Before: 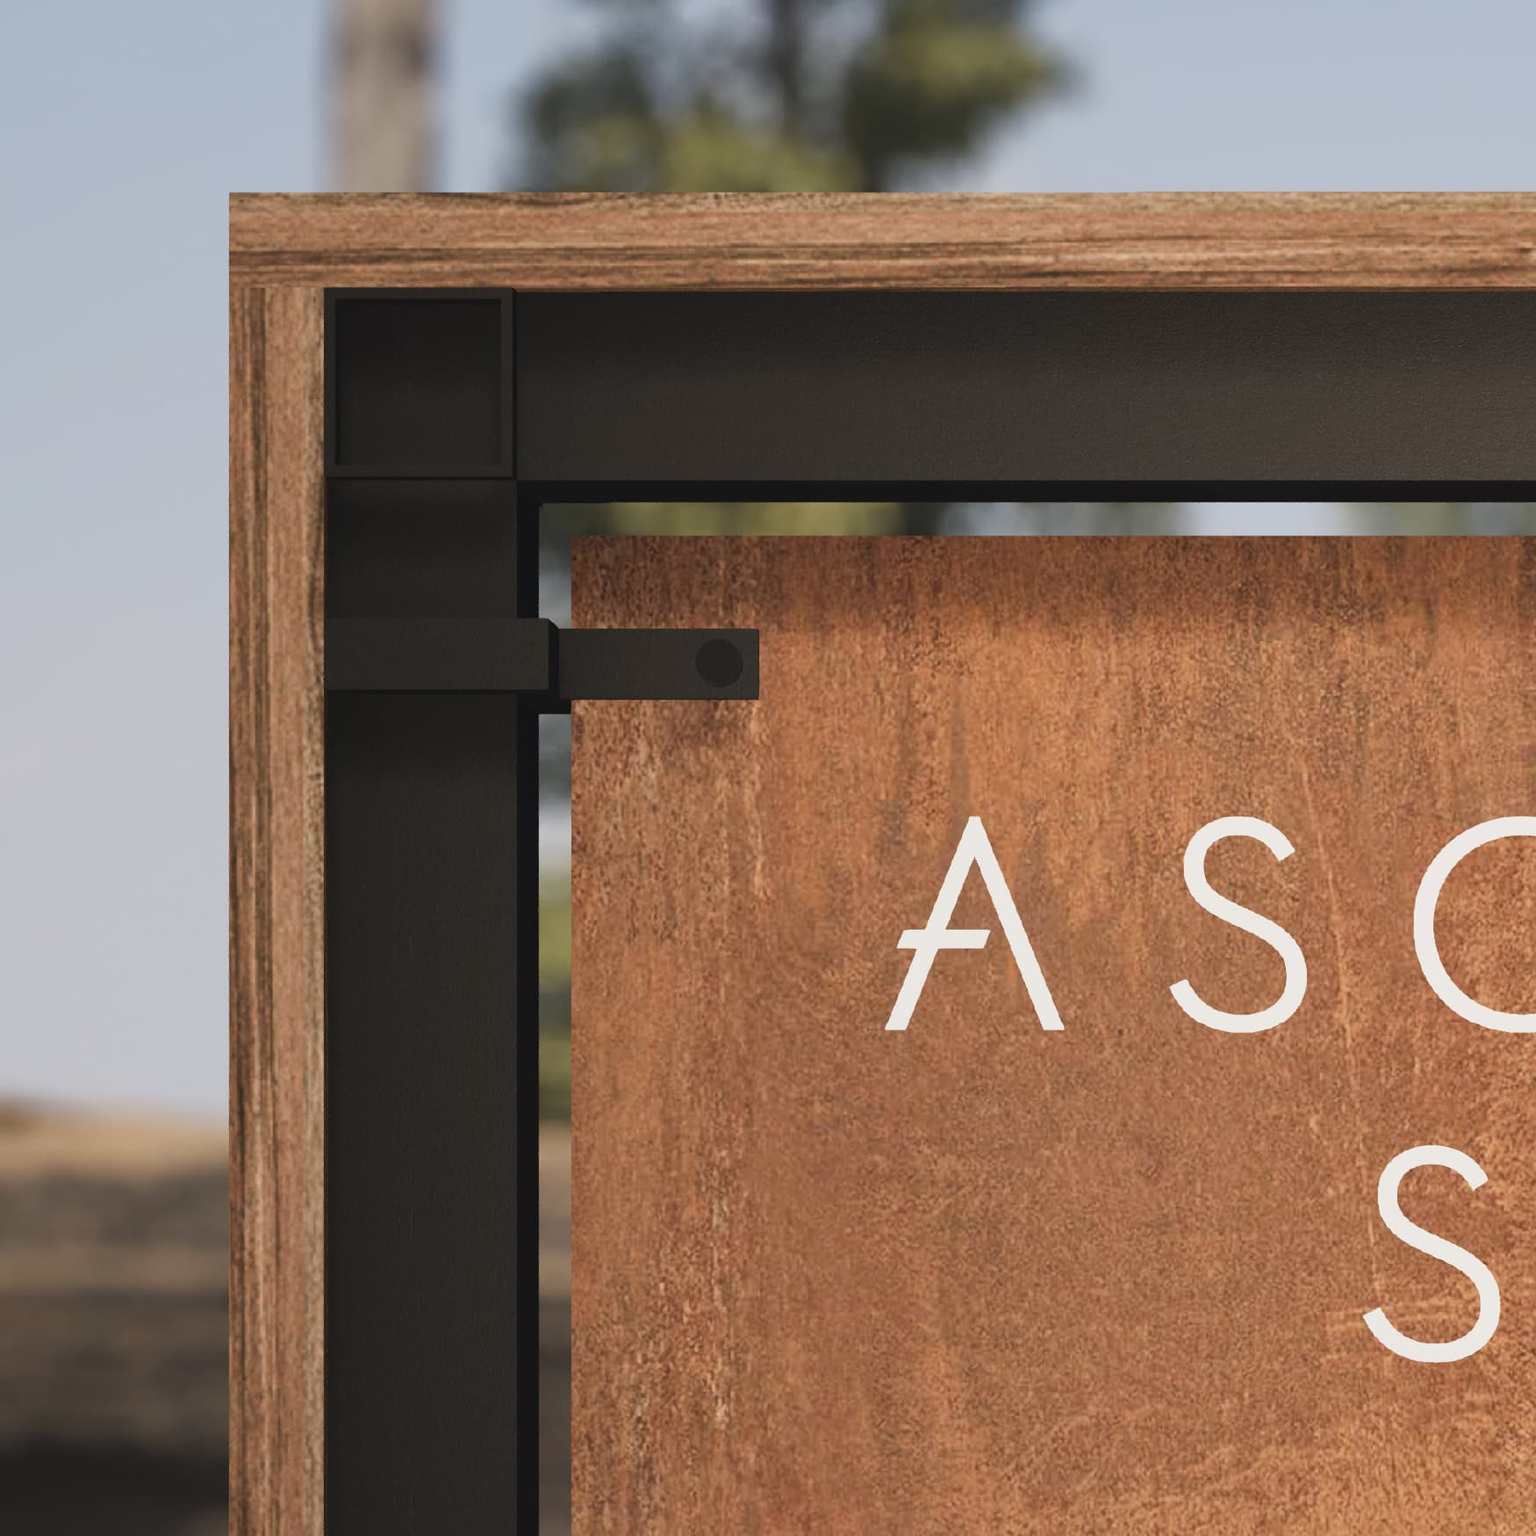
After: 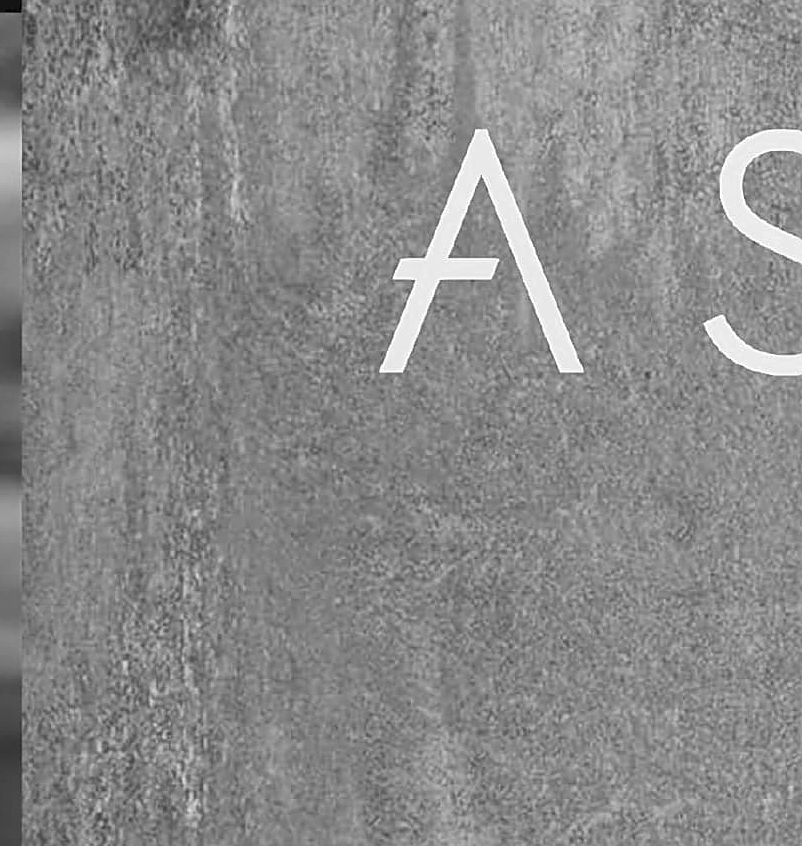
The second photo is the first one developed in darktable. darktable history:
white balance: red 1.009, blue 1.027
local contrast: highlights 100%, shadows 100%, detail 120%, midtone range 0.2
crop: left 35.976%, top 45.819%, right 18.162%, bottom 5.807%
color zones: curves: ch0 [(0, 0.465) (0.092, 0.596) (0.289, 0.464) (0.429, 0.453) (0.571, 0.464) (0.714, 0.455) (0.857, 0.462) (1, 0.465)]
monochrome: on, module defaults
sharpen: on, module defaults
